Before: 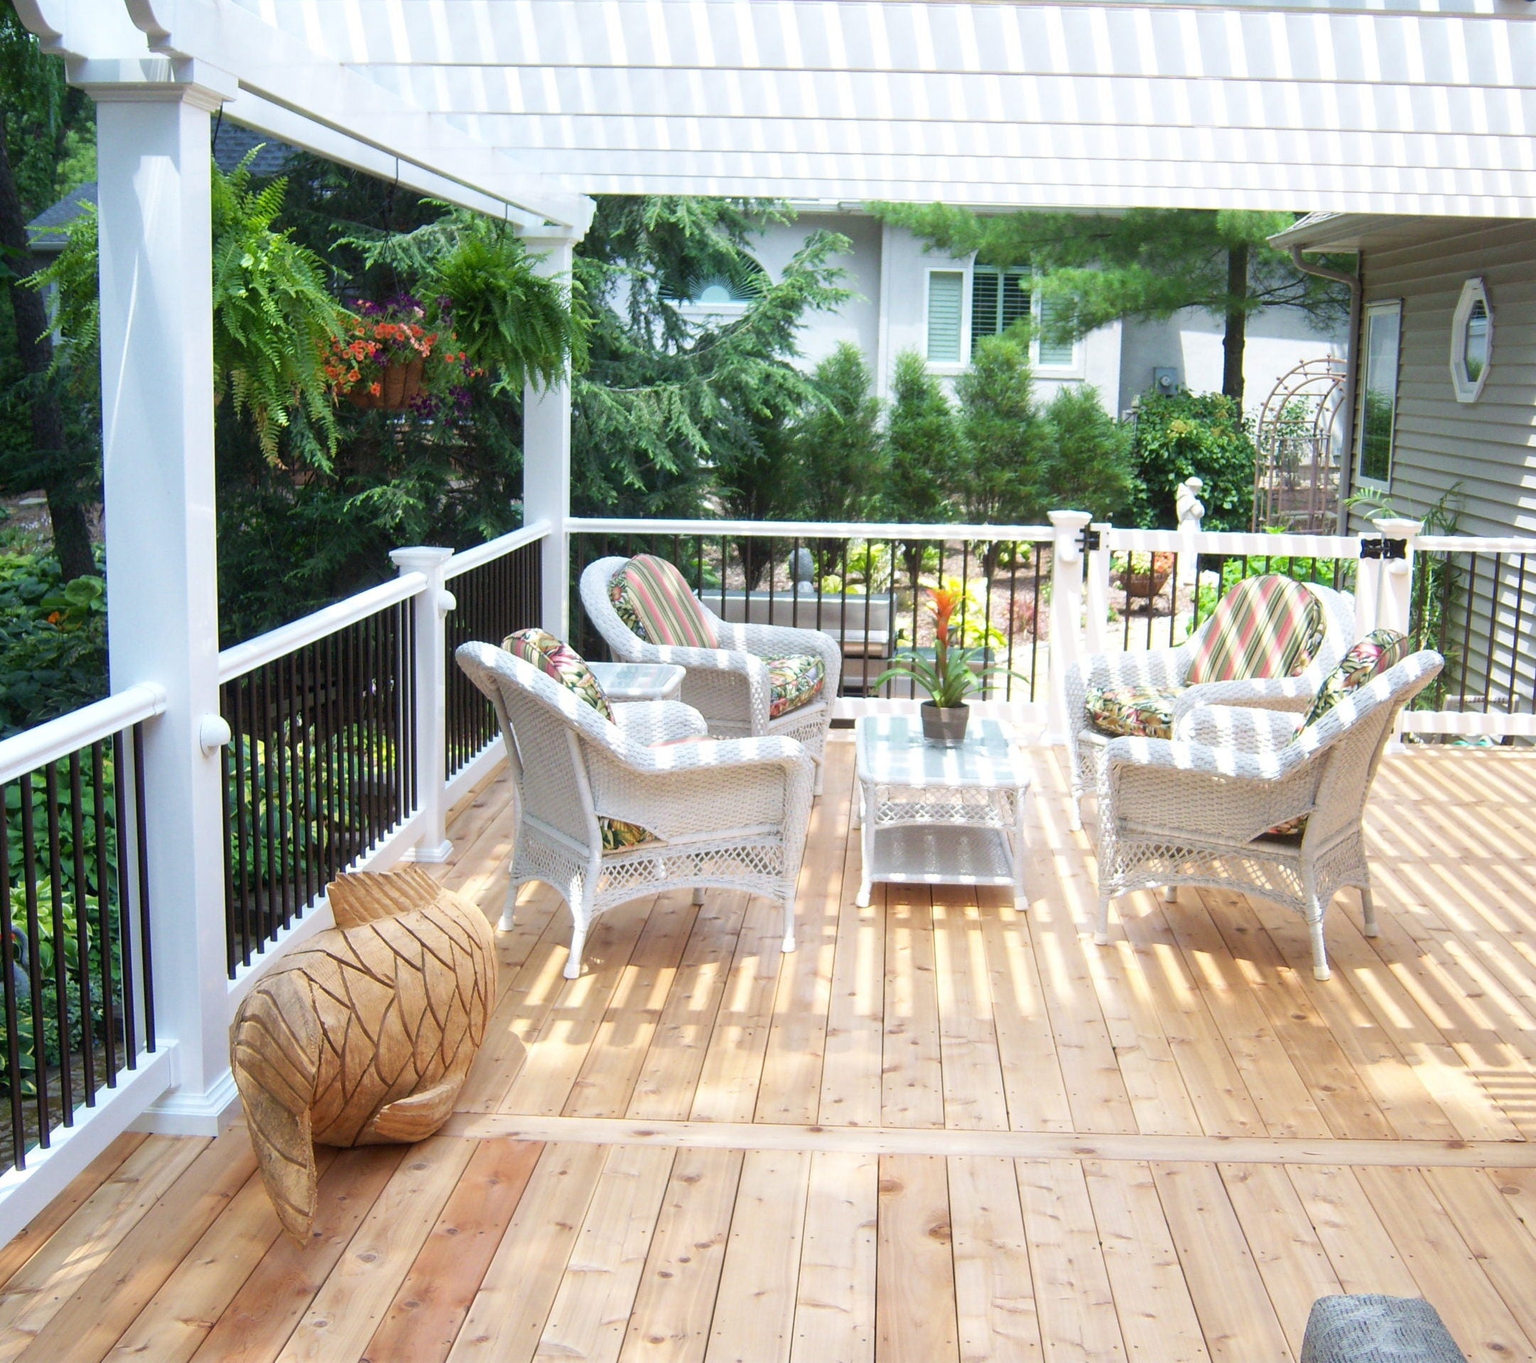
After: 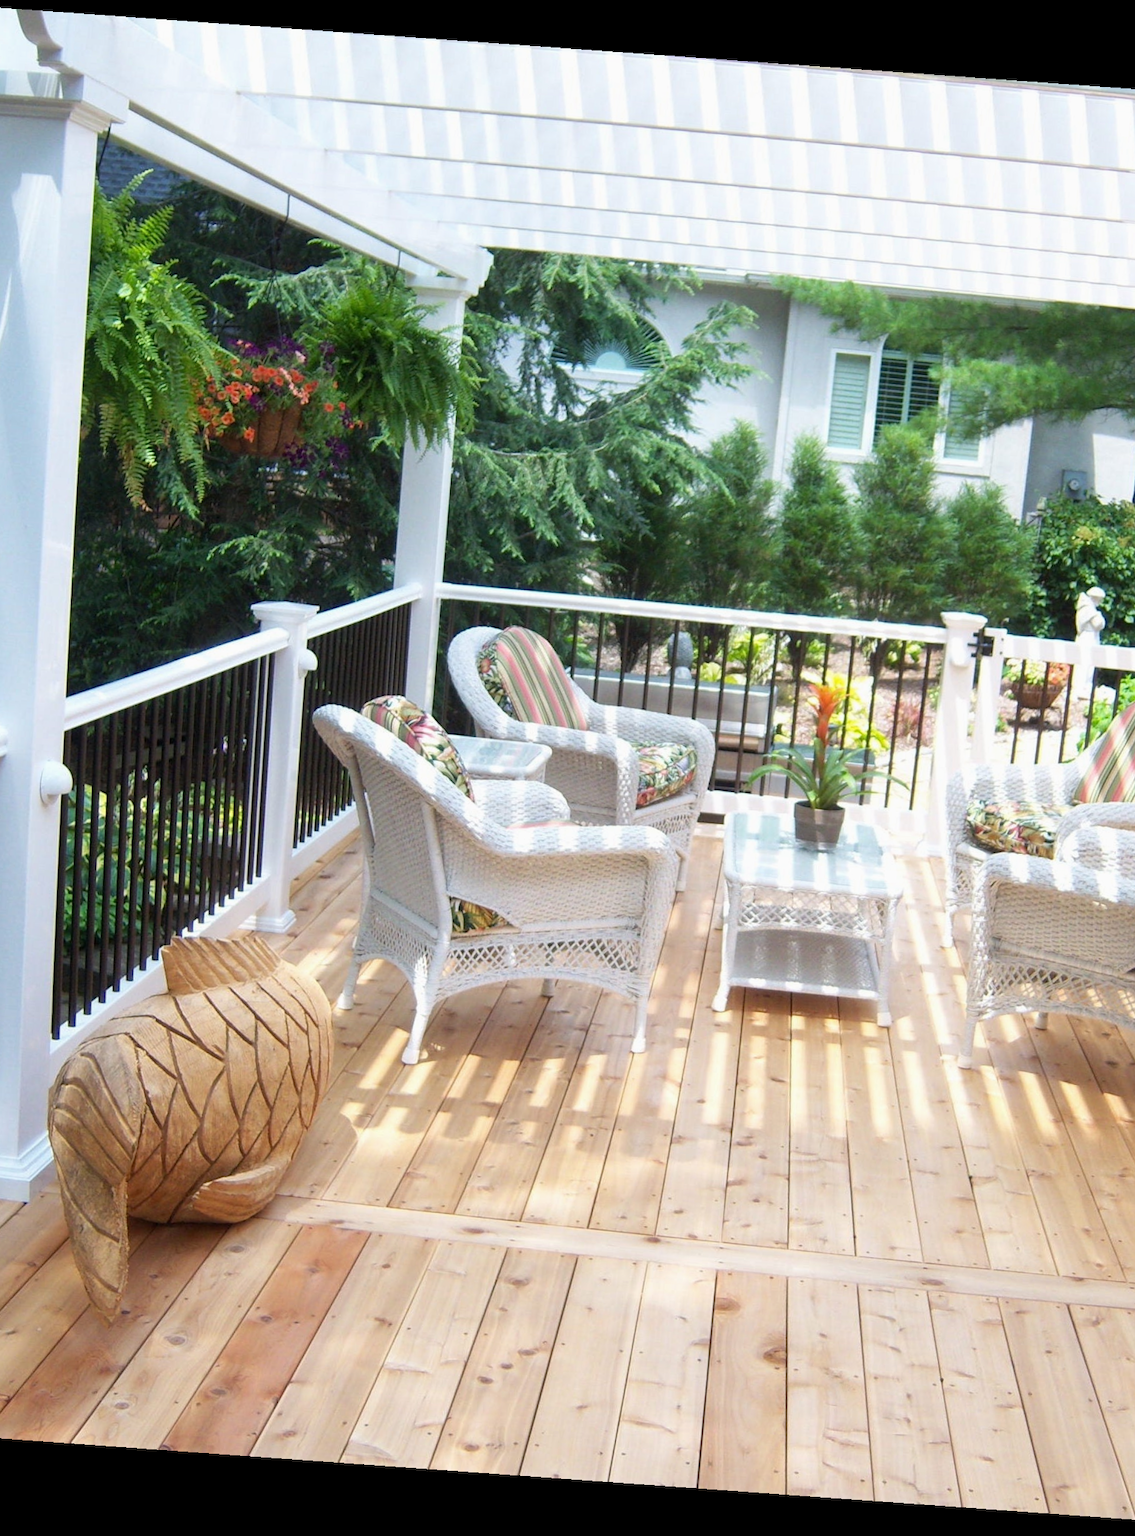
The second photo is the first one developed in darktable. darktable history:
crop and rotate: left 12.673%, right 20.66%
exposure: exposure -0.048 EV, compensate highlight preservation false
rotate and perspective: rotation 4.1°, automatic cropping off
